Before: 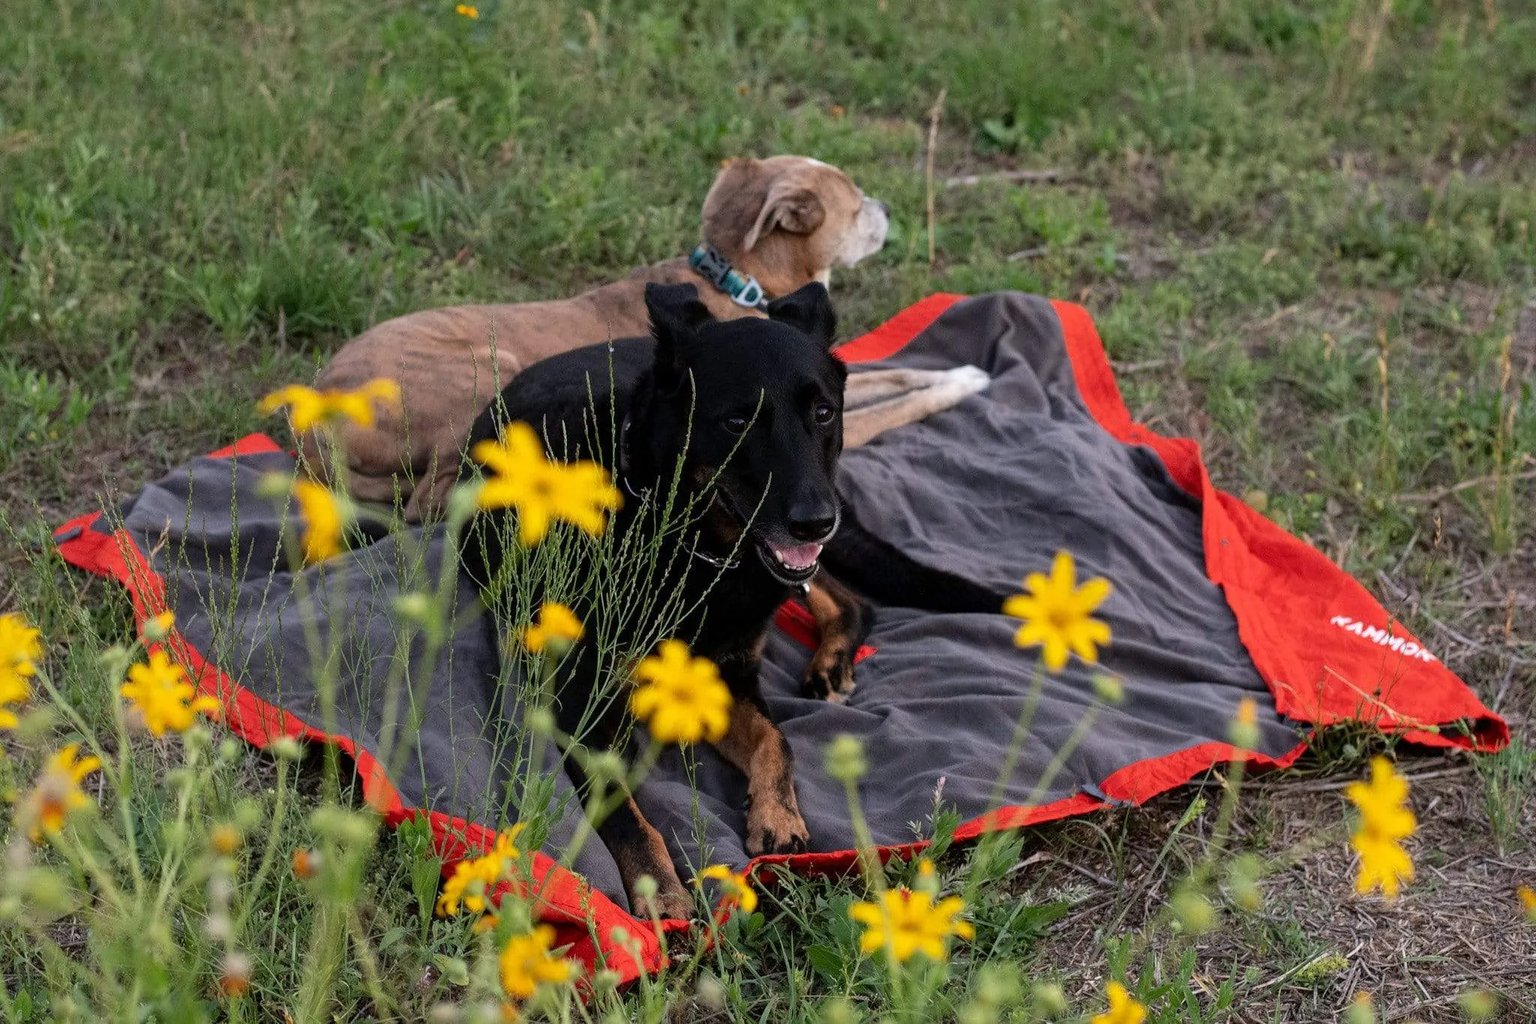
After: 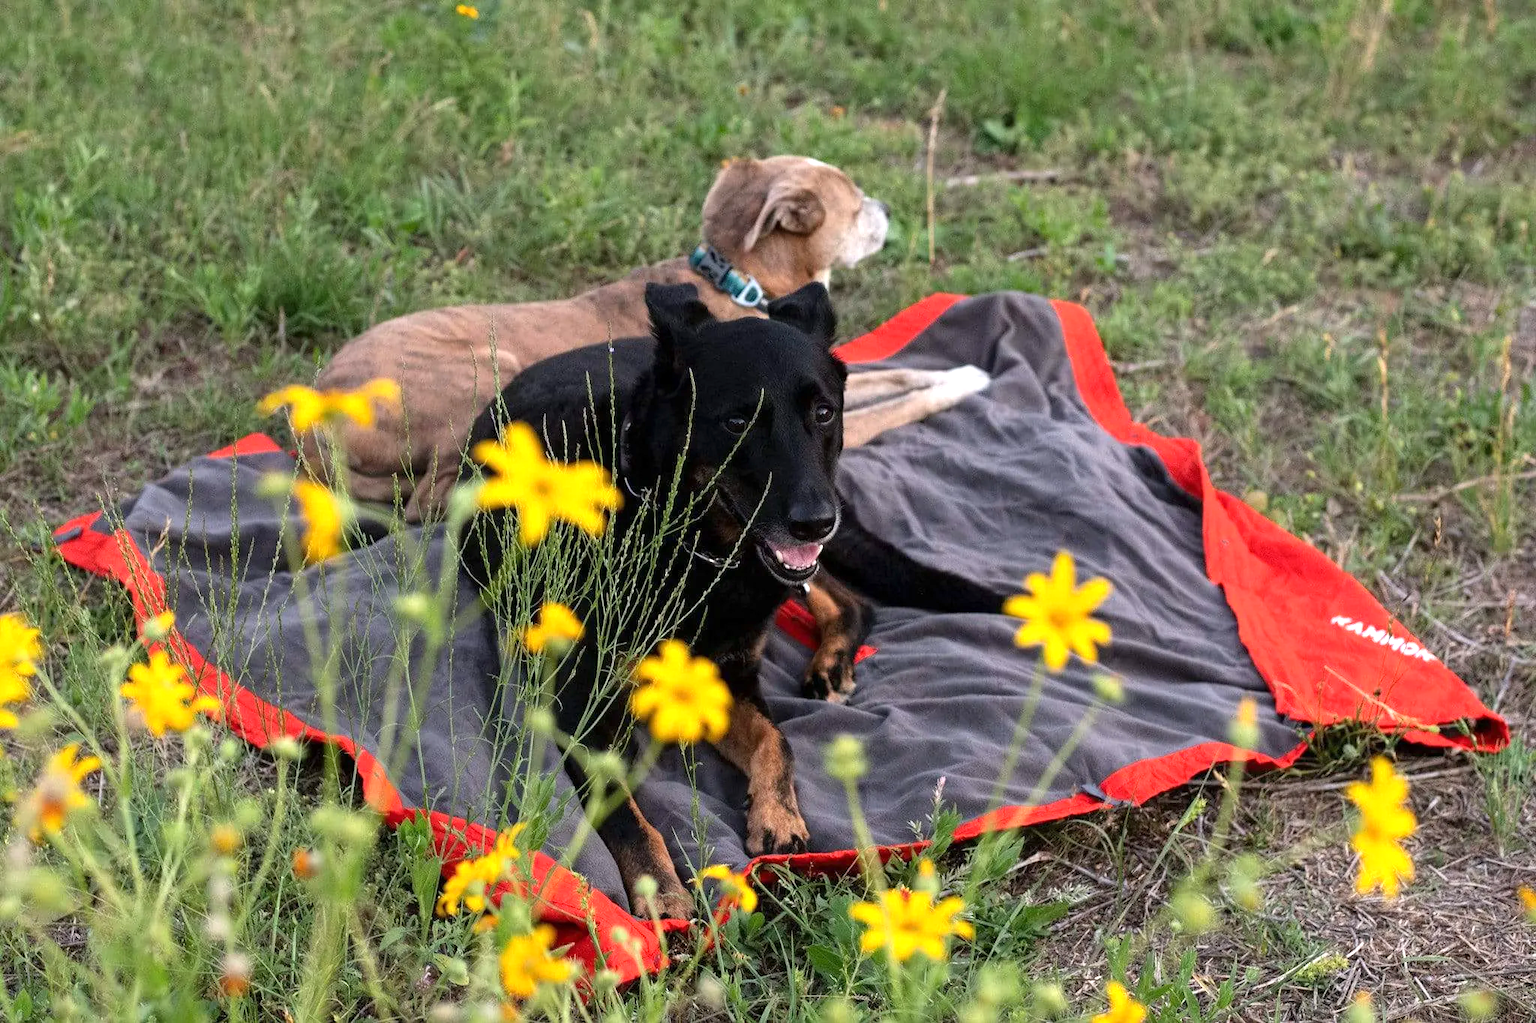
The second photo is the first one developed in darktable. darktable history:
exposure: exposure 0.698 EV, compensate highlight preservation false
